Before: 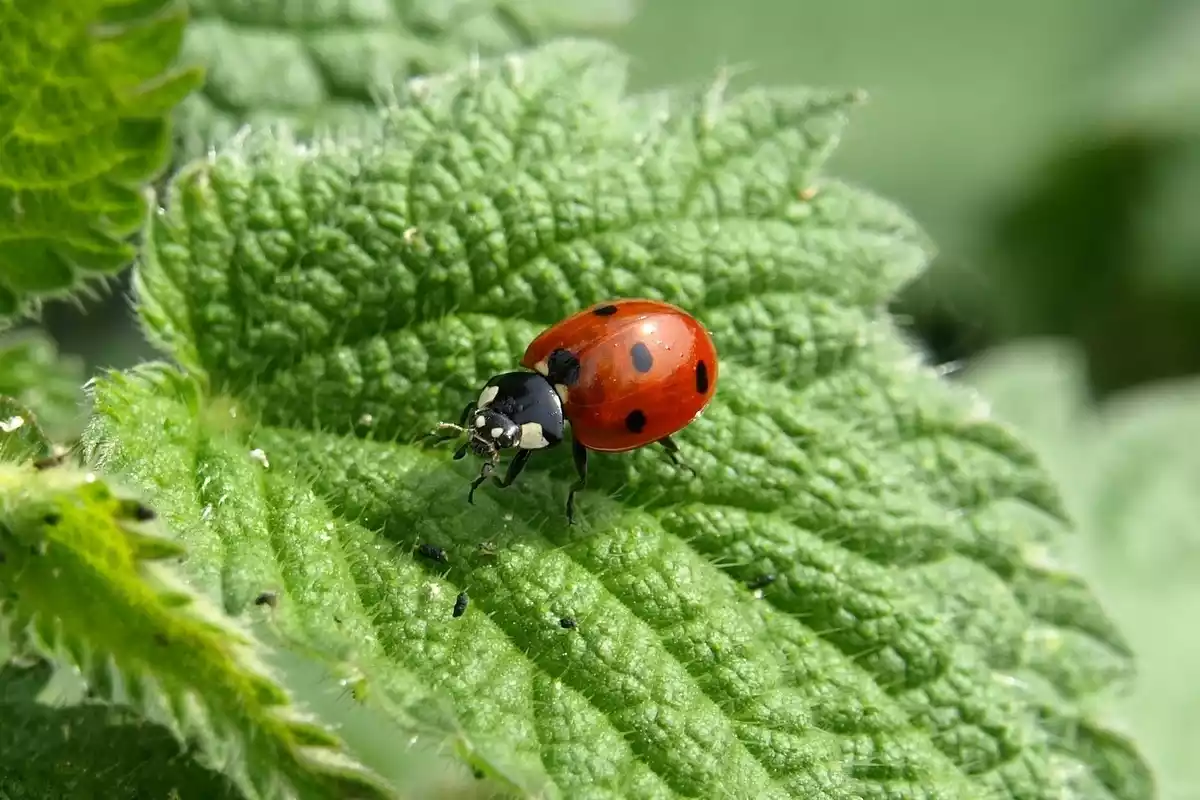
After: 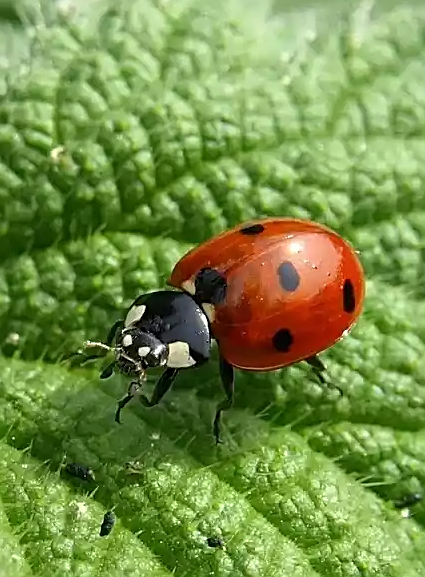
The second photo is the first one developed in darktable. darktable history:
crop and rotate: left 29.466%, top 10.17%, right 35.078%, bottom 17.606%
sharpen: on, module defaults
